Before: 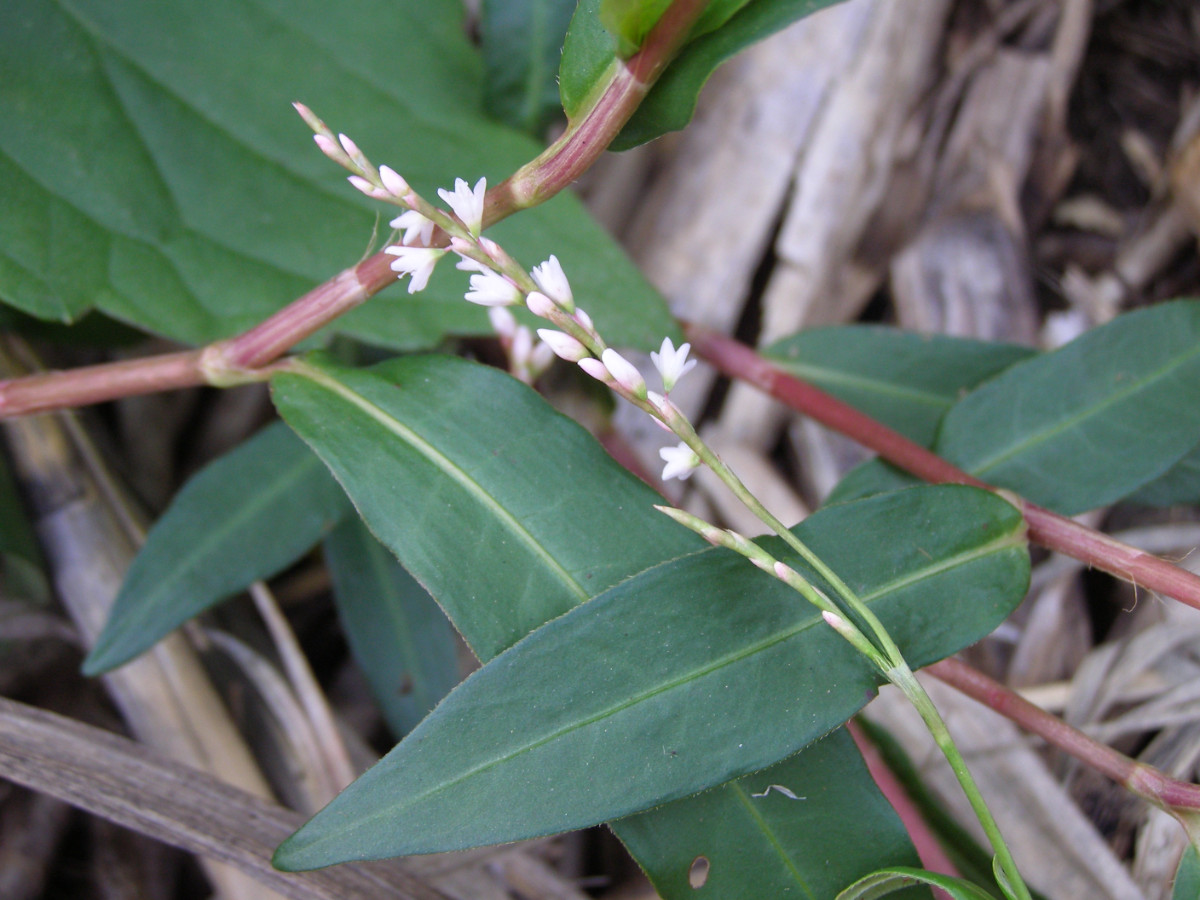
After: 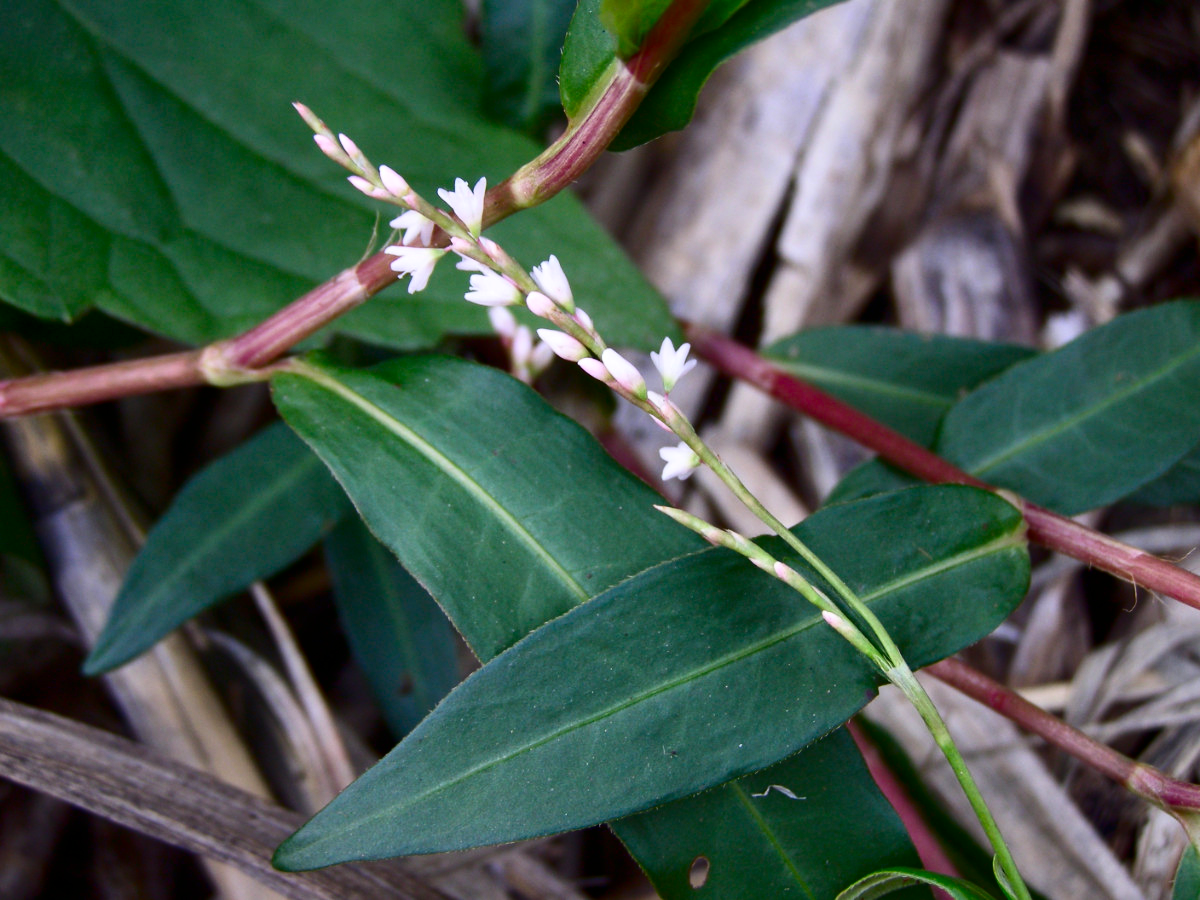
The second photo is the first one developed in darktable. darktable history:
contrast brightness saturation: contrast 0.224, brightness -0.193, saturation 0.232
shadows and highlights: shadows 20.84, highlights -81.38, soften with gaussian
